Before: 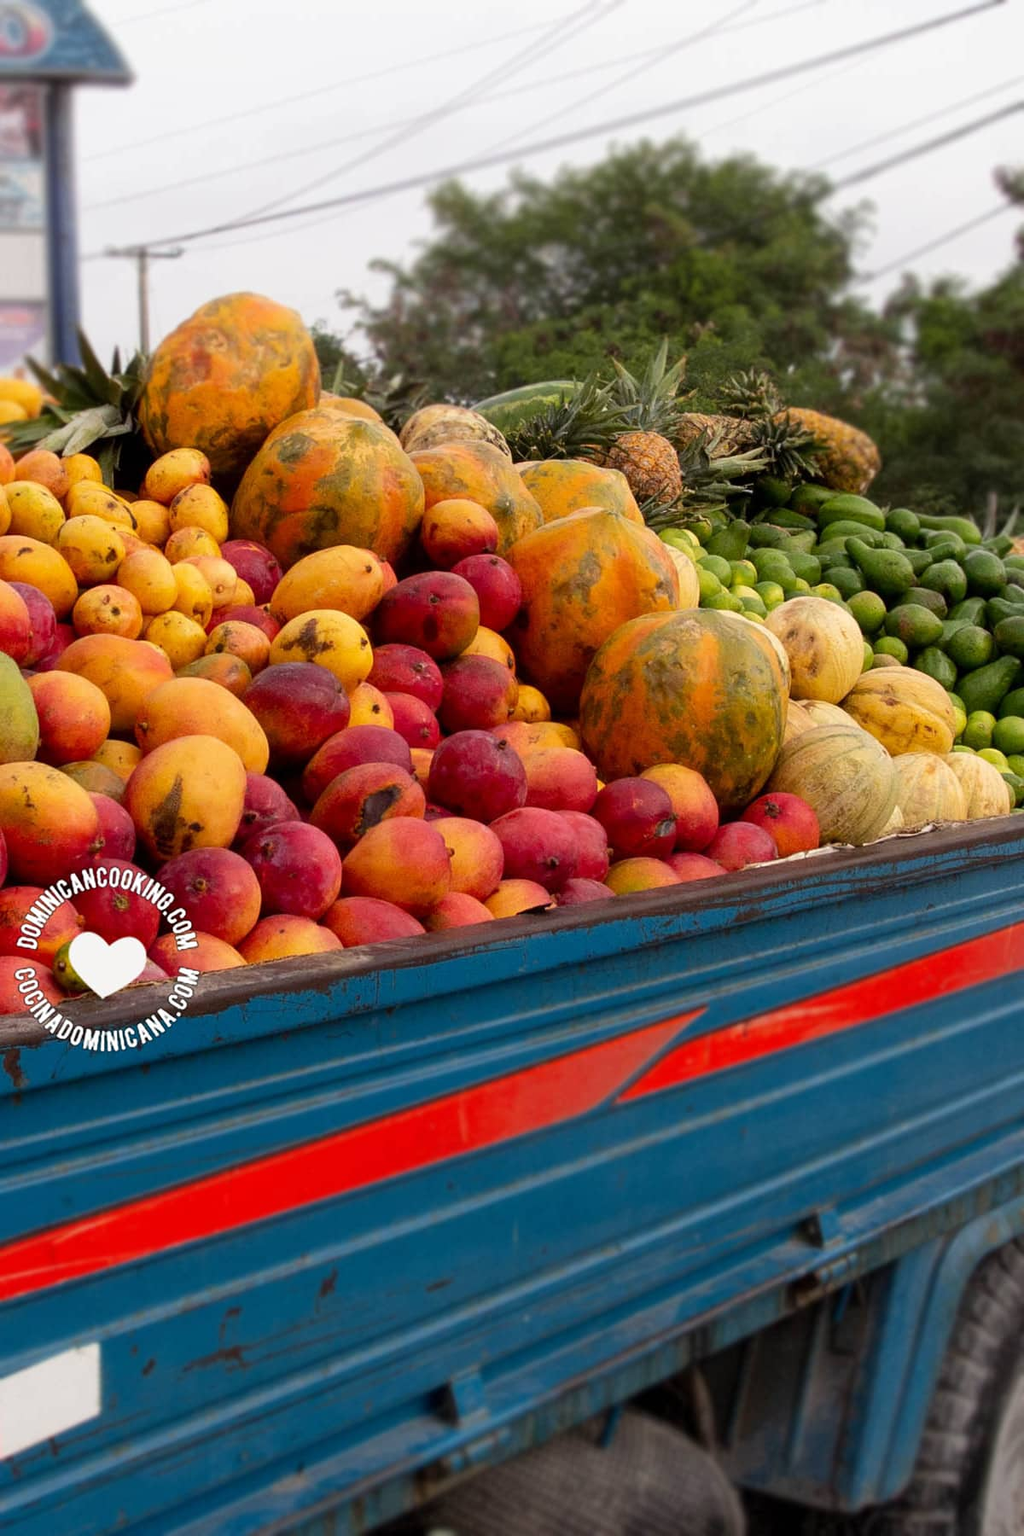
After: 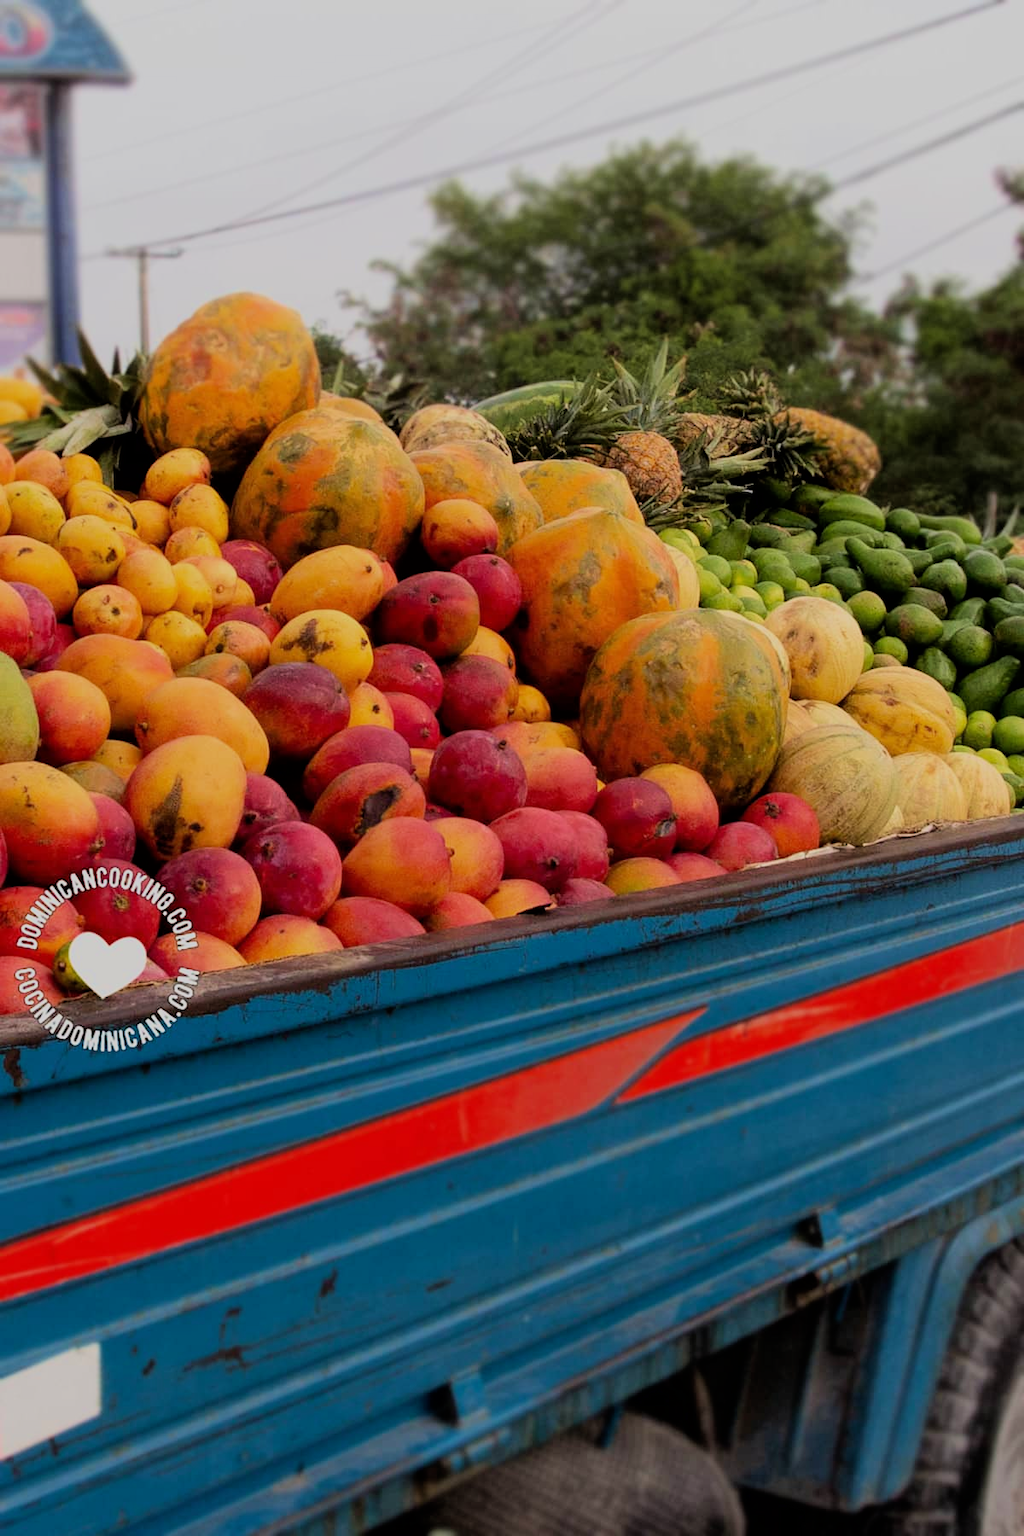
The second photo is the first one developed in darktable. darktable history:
velvia: on, module defaults
filmic rgb: black relative exposure -7.15 EV, white relative exposure 5.36 EV, hardness 3.02, color science v6 (2022)
